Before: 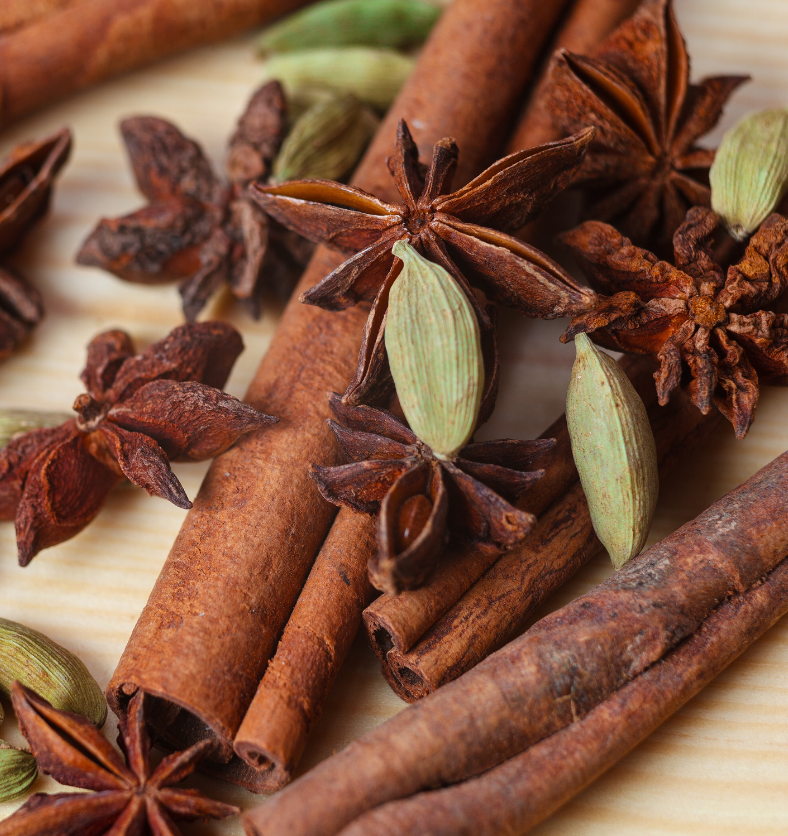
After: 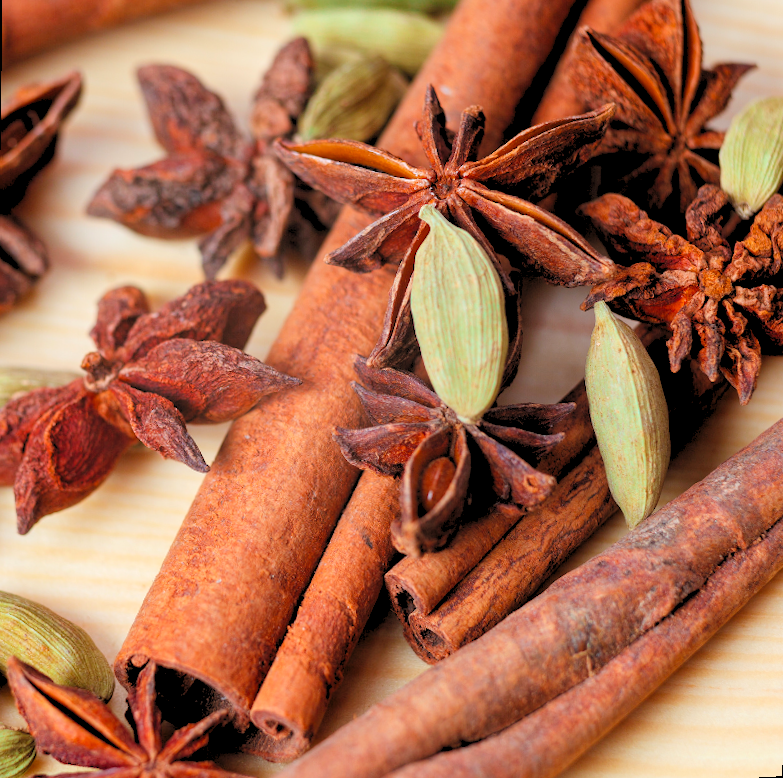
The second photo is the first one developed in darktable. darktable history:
levels: levels [0.072, 0.414, 0.976]
rotate and perspective: rotation 0.679°, lens shift (horizontal) 0.136, crop left 0.009, crop right 0.991, crop top 0.078, crop bottom 0.95
